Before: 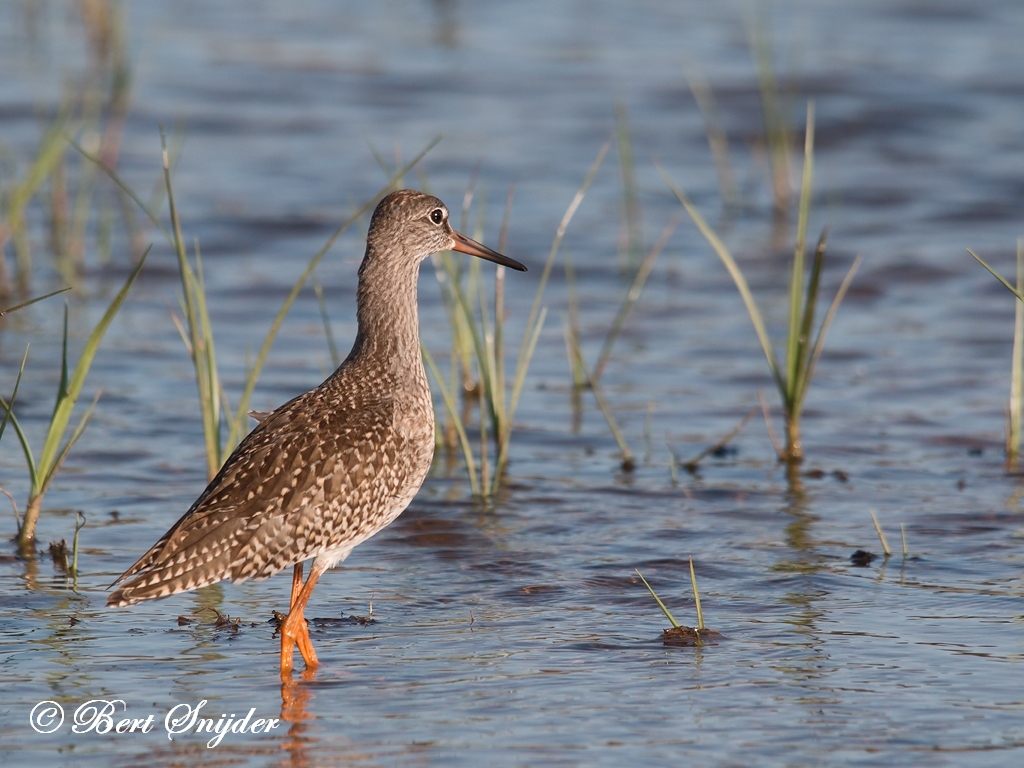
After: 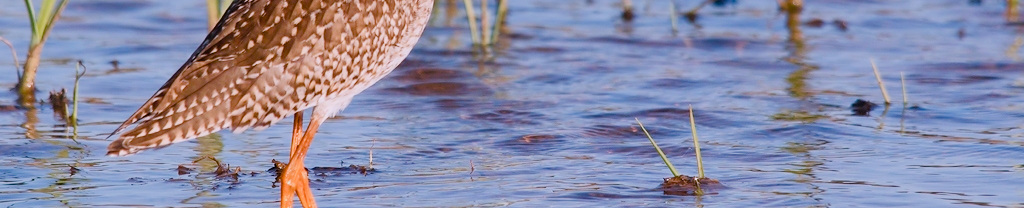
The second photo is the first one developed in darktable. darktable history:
filmic rgb: black relative exposure -8.36 EV, white relative exposure 4.68 EV, hardness 3.8, enable highlight reconstruction true
color calibration: output R [1.063, -0.012, -0.003, 0], output B [-0.079, 0.047, 1, 0], illuminant as shot in camera, x 0.384, y 0.38, temperature 3989.29 K
exposure: black level correction 0, exposure 0.691 EV, compensate highlight preservation false
crop and rotate: top 58.732%, bottom 14.118%
color balance rgb: linear chroma grading › global chroma 14.445%, perceptual saturation grading › global saturation 20%, perceptual saturation grading › highlights -25.671%, perceptual saturation grading › shadows 26.111%, global vibrance 20%
